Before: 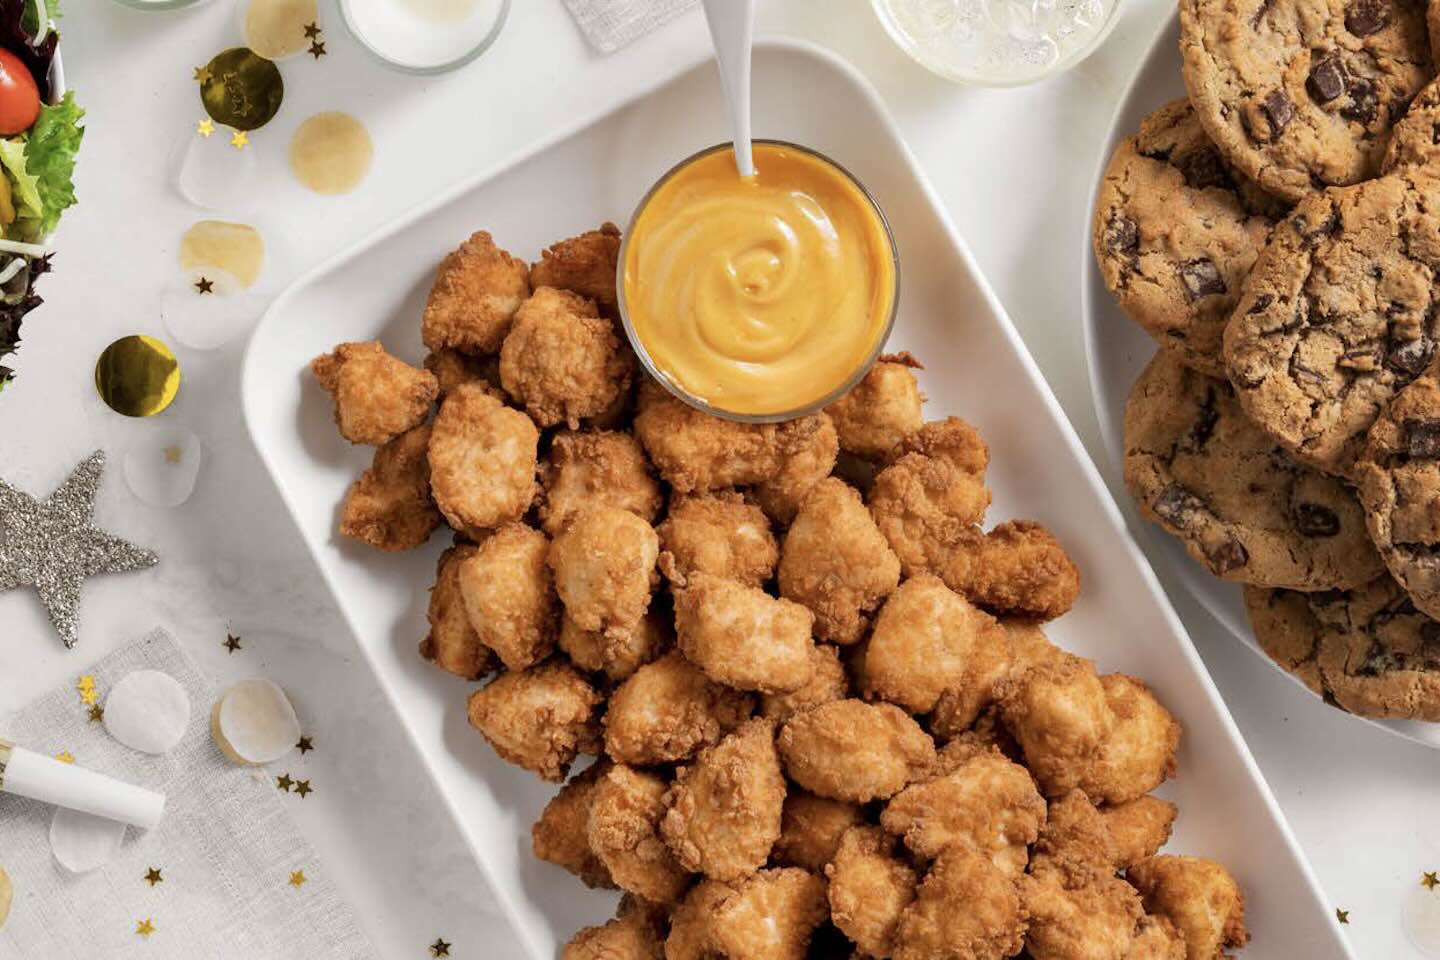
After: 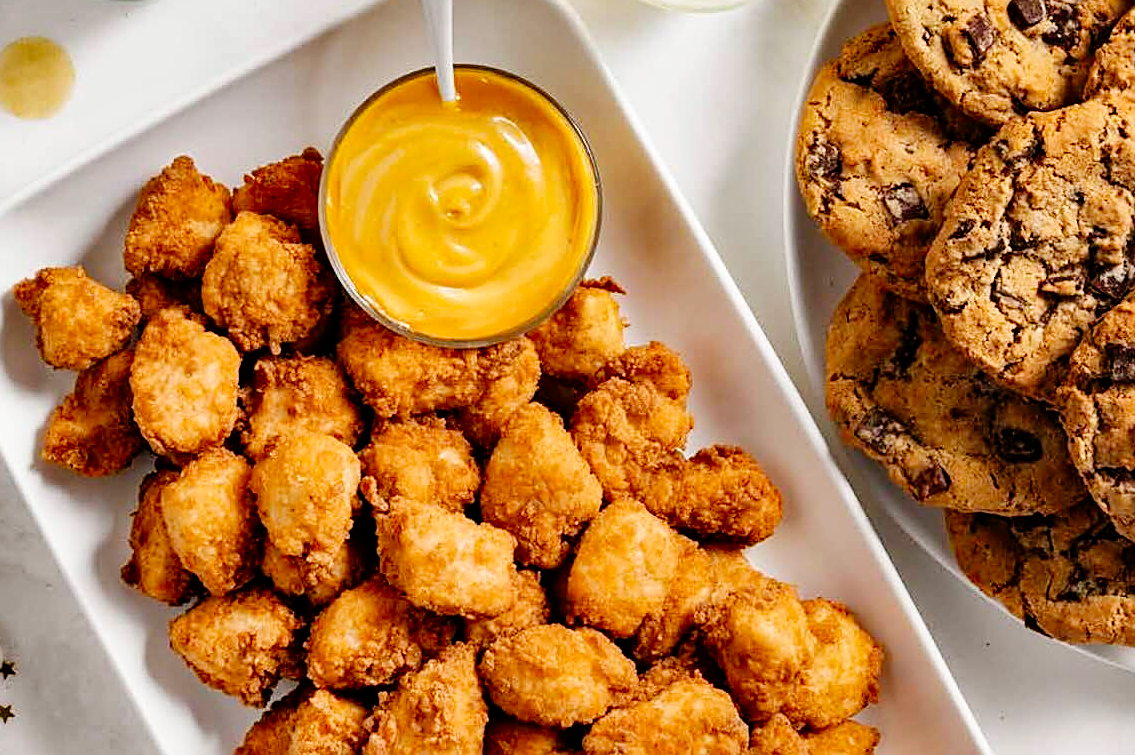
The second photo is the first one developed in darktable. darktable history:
crop and rotate: left 20.74%, top 7.912%, right 0.375%, bottom 13.378%
haze removal: adaptive false
tone curve: curves: ch0 [(0, 0) (0.003, 0) (0.011, 0.001) (0.025, 0.003) (0.044, 0.005) (0.069, 0.012) (0.1, 0.023) (0.136, 0.039) (0.177, 0.088) (0.224, 0.15) (0.277, 0.239) (0.335, 0.334) (0.399, 0.43) (0.468, 0.526) (0.543, 0.621) (0.623, 0.711) (0.709, 0.791) (0.801, 0.87) (0.898, 0.949) (1, 1)], preserve colors none
shadows and highlights: low approximation 0.01, soften with gaussian
sharpen: on, module defaults
